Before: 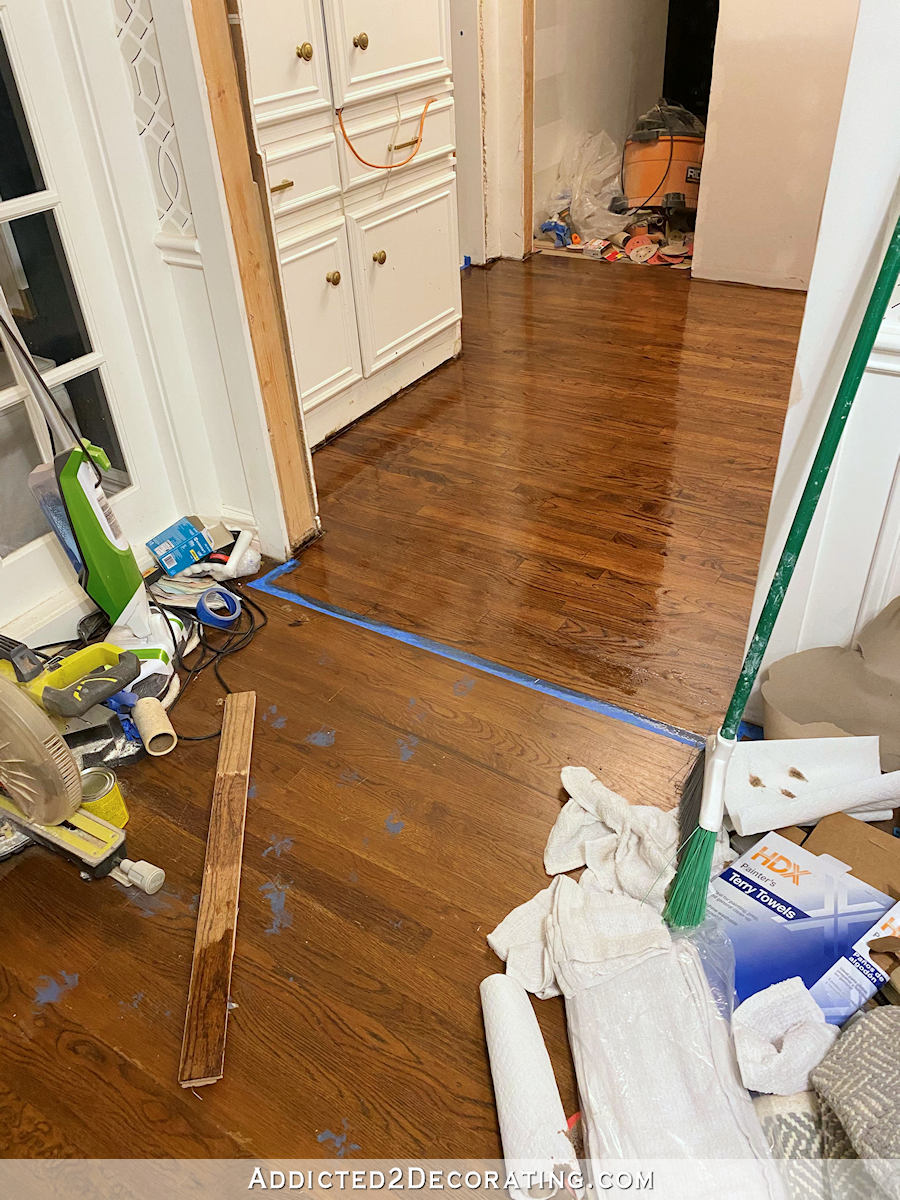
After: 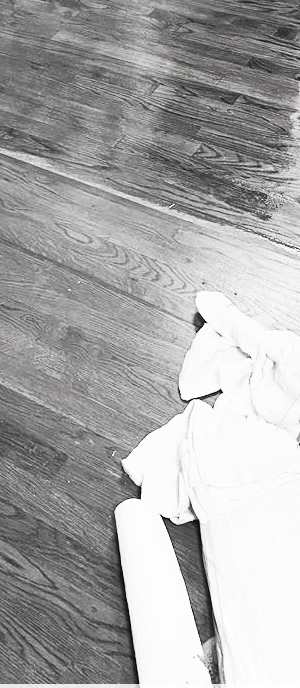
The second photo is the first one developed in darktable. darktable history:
crop: left 40.621%, top 39.632%, right 25.973%, bottom 2.969%
contrast brightness saturation: contrast 0.517, brightness 0.451, saturation -0.985
